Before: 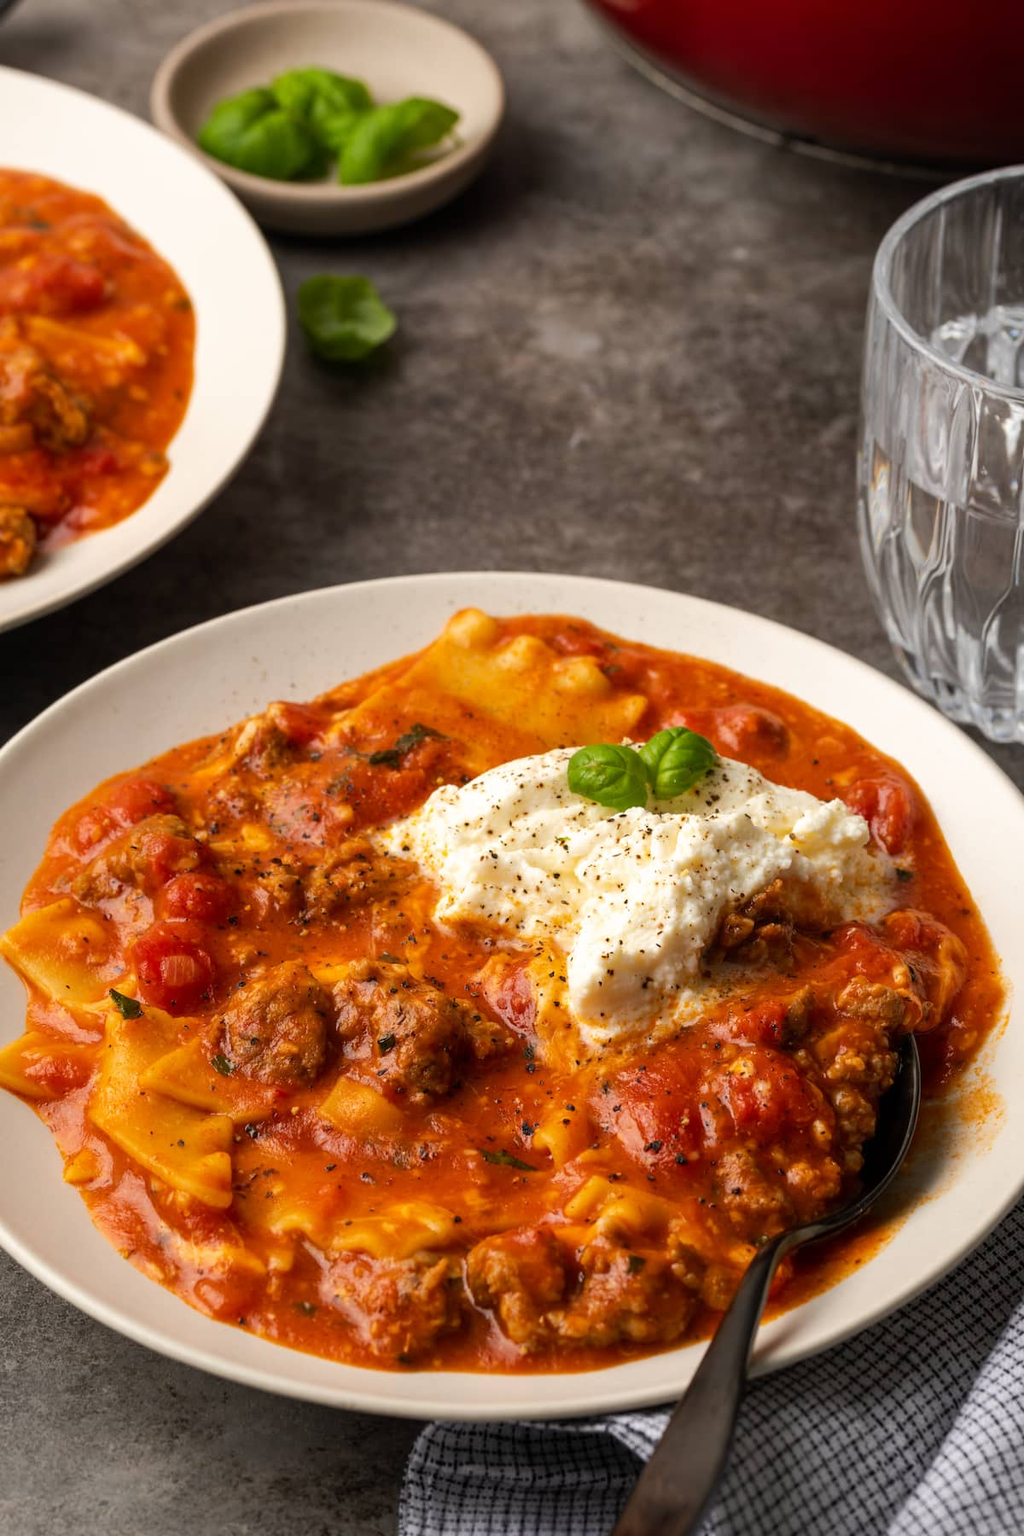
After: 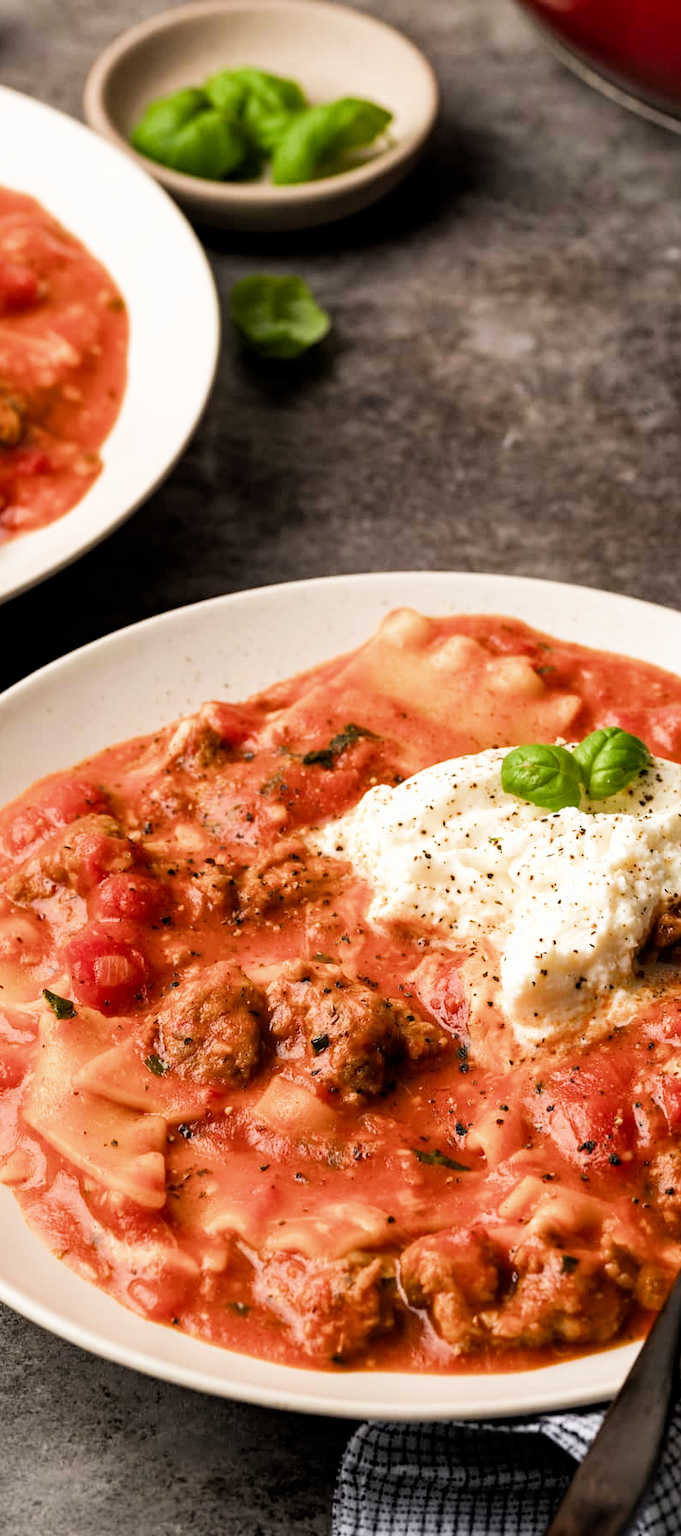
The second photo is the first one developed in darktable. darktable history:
filmic rgb: middle gray luminance 13.01%, black relative exposure -10.16 EV, white relative exposure 3.47 EV, target black luminance 0%, hardness 5.73, latitude 45.19%, contrast 1.235, highlights saturation mix 4.36%, shadows ↔ highlights balance 27.62%, add noise in highlights 0.001, color science v3 (2019), use custom middle-gray values true, iterations of high-quality reconstruction 10, contrast in highlights soft
haze removal: compatibility mode true, adaptive false
crop and rotate: left 6.527%, right 26.853%
